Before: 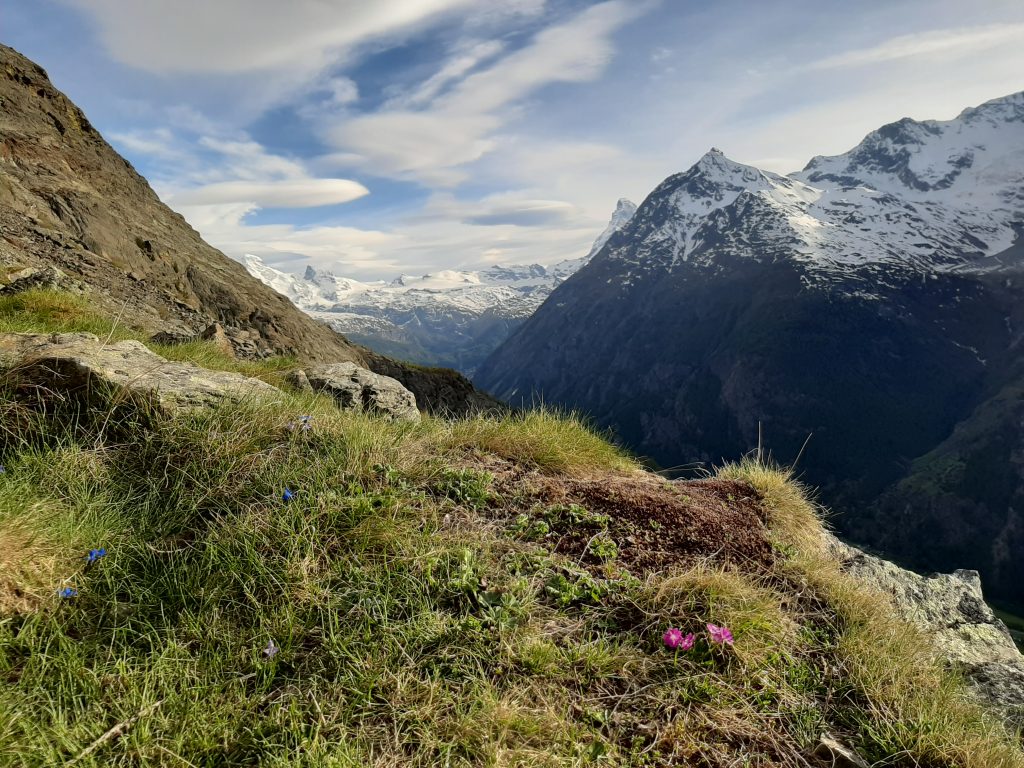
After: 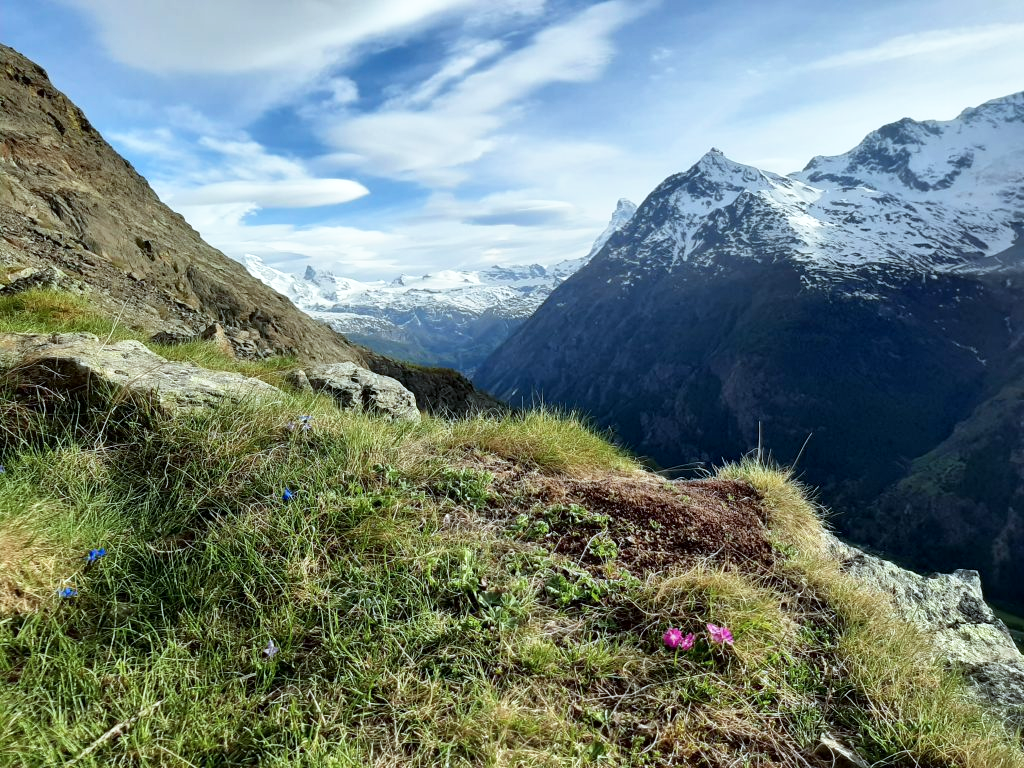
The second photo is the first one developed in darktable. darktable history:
tone equalizer: on, module defaults
local contrast: mode bilateral grid, contrast 20, coarseness 50, detail 120%, midtone range 0.2
base curve: curves: ch0 [(0, 0) (0.688, 0.865) (1, 1)], preserve colors none
color calibration: illuminant F (fluorescent), F source F9 (Cool White Deluxe 4150 K) – high CRI, x 0.374, y 0.373, temperature 4158.34 K
